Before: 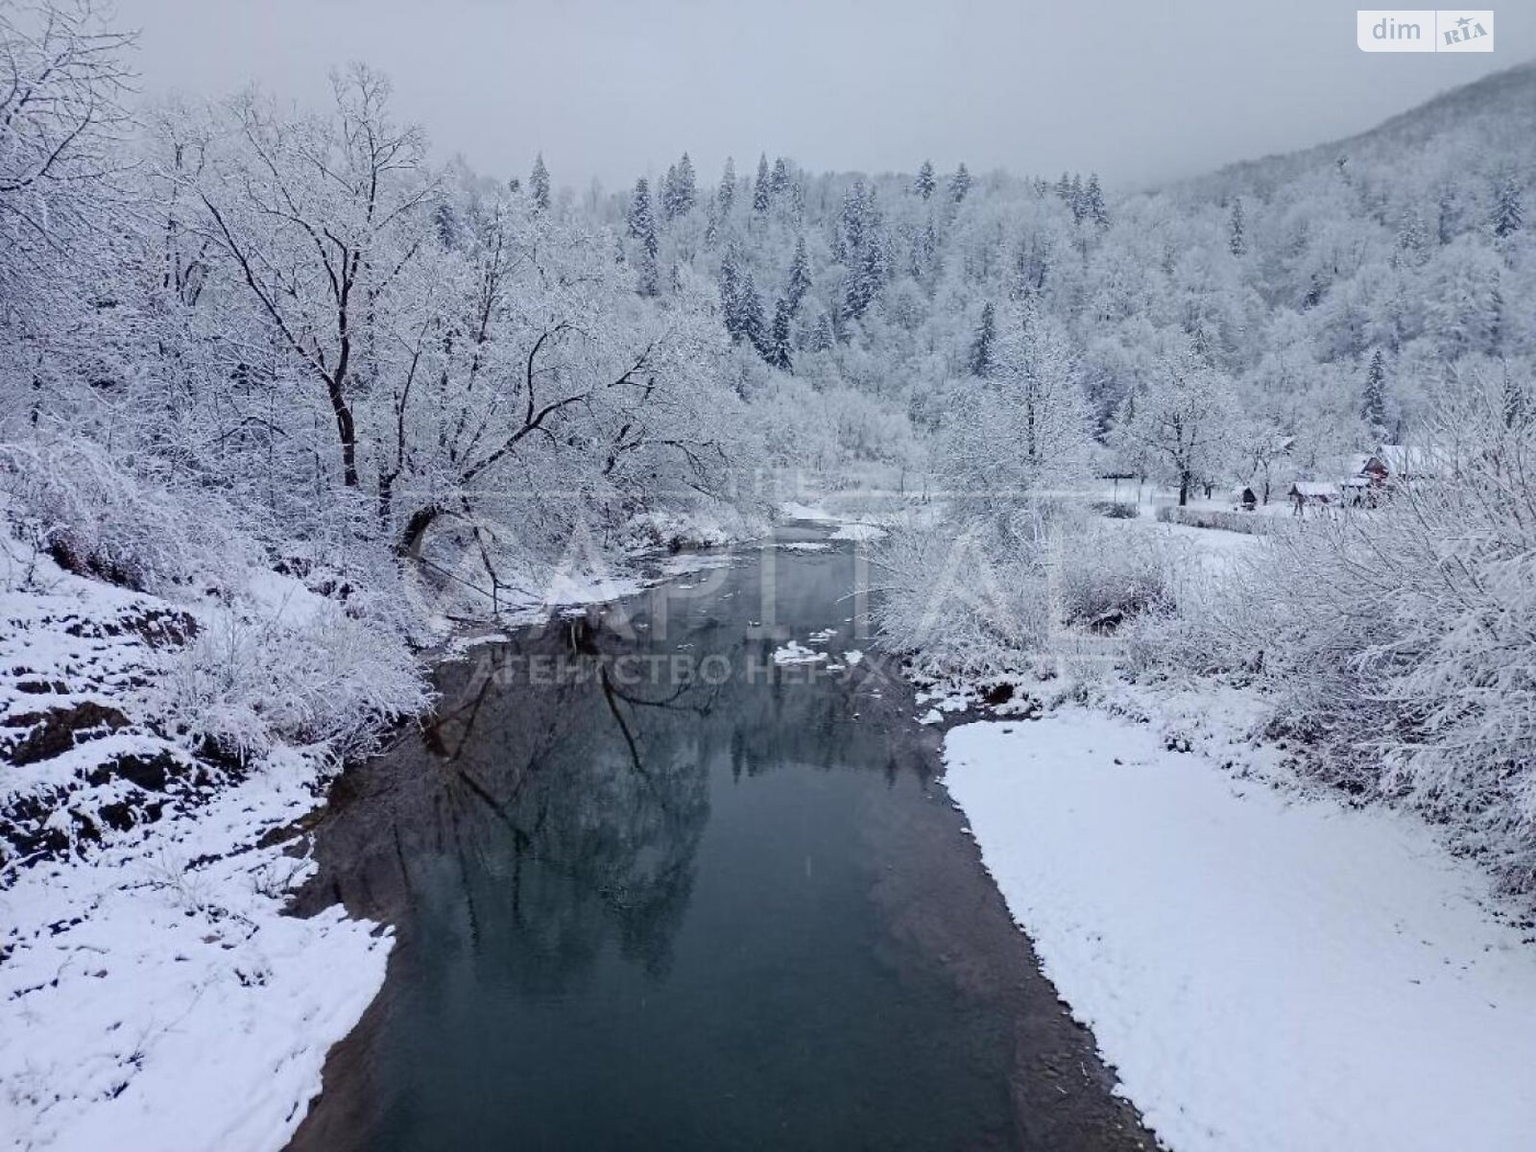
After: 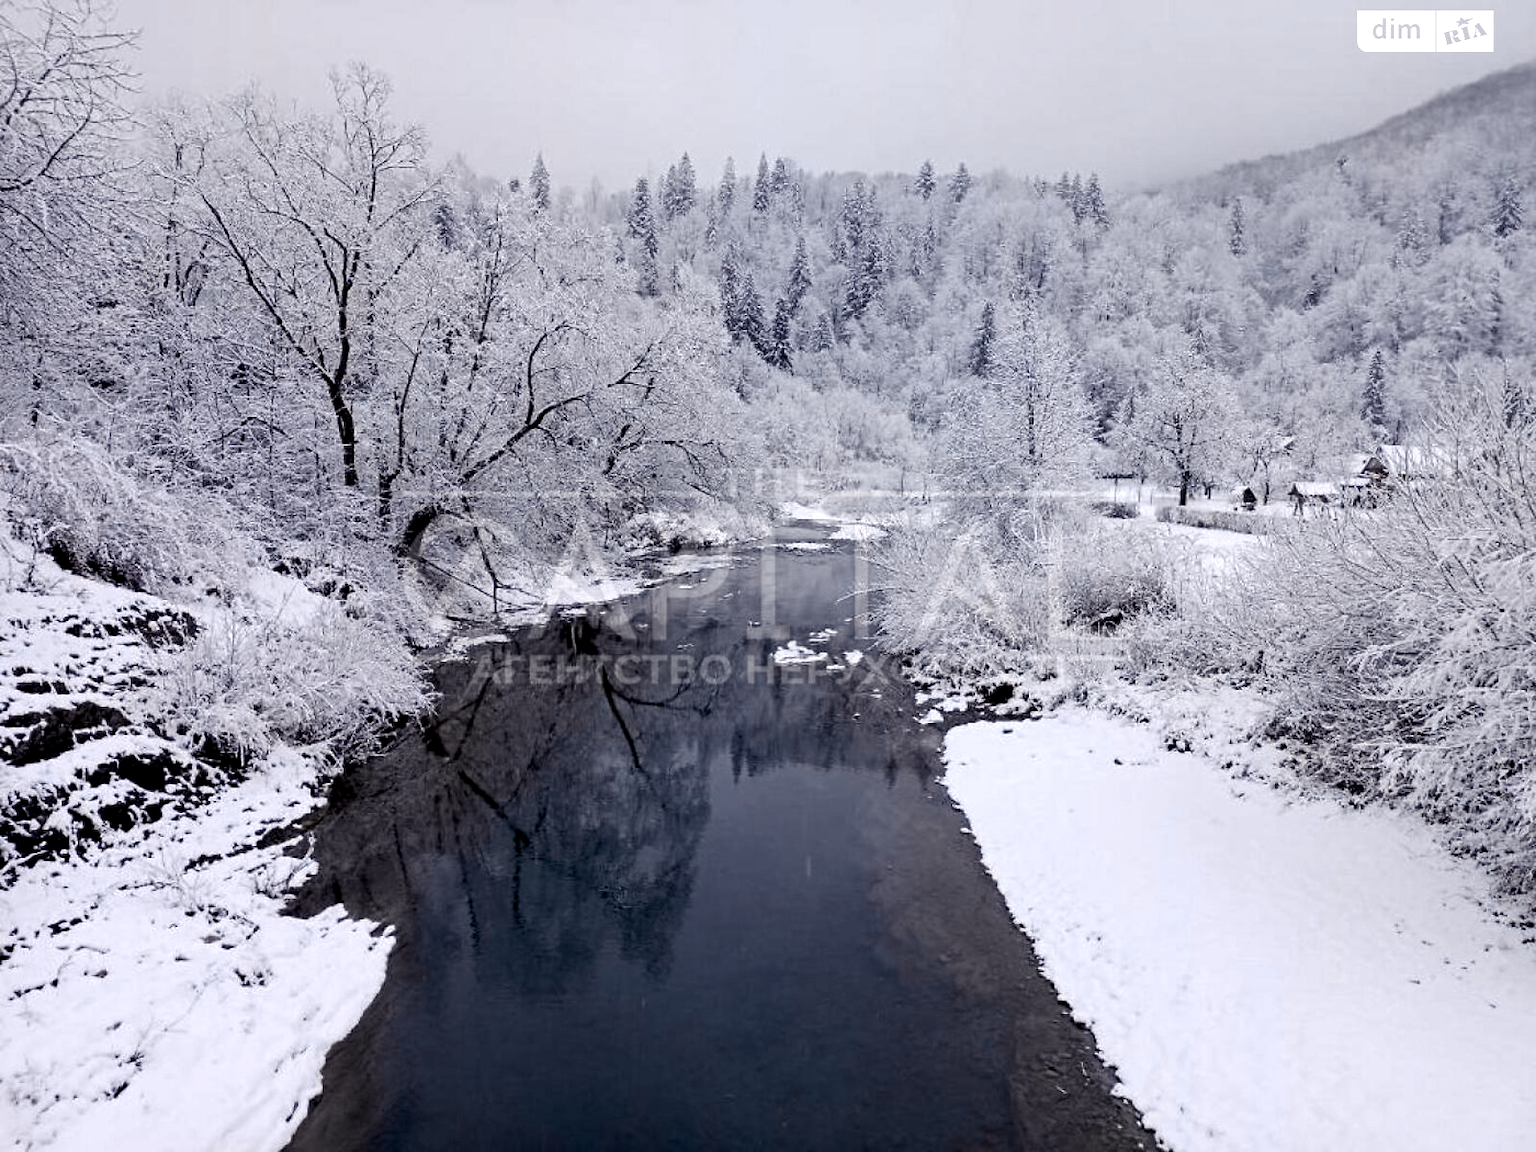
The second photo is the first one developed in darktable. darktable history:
color balance rgb: shadows lift › luminance -21.66%, shadows lift › chroma 6.57%, shadows lift › hue 270°, power › chroma 0.68%, power › hue 60°, highlights gain › luminance 6.08%, highlights gain › chroma 1.33%, highlights gain › hue 90°, global offset › luminance -0.87%, perceptual saturation grading › global saturation 26.86%, perceptual saturation grading › highlights -28.39%, perceptual saturation grading › mid-tones 15.22%, perceptual saturation grading › shadows 33.98%, perceptual brilliance grading › highlights 10%, perceptual brilliance grading › mid-tones 5%
white balance: red 1.05, blue 1.072
color zones: curves: ch1 [(0.238, 0.163) (0.476, 0.2) (0.733, 0.322) (0.848, 0.134)]
